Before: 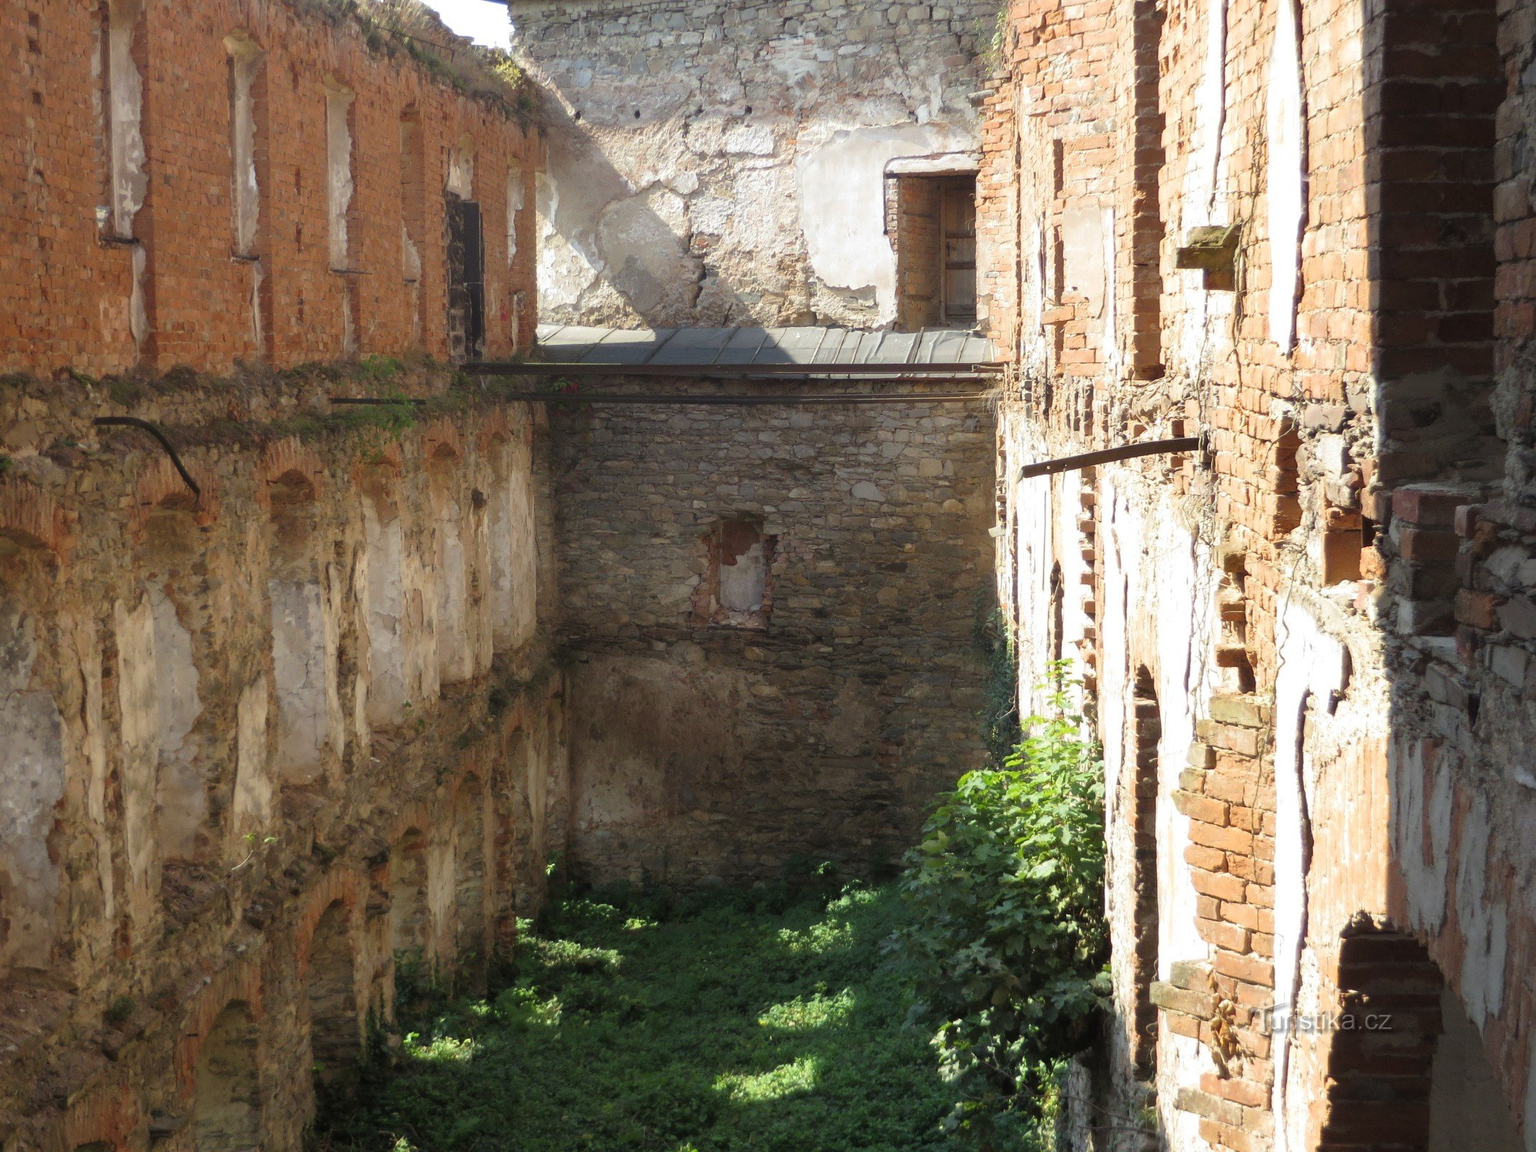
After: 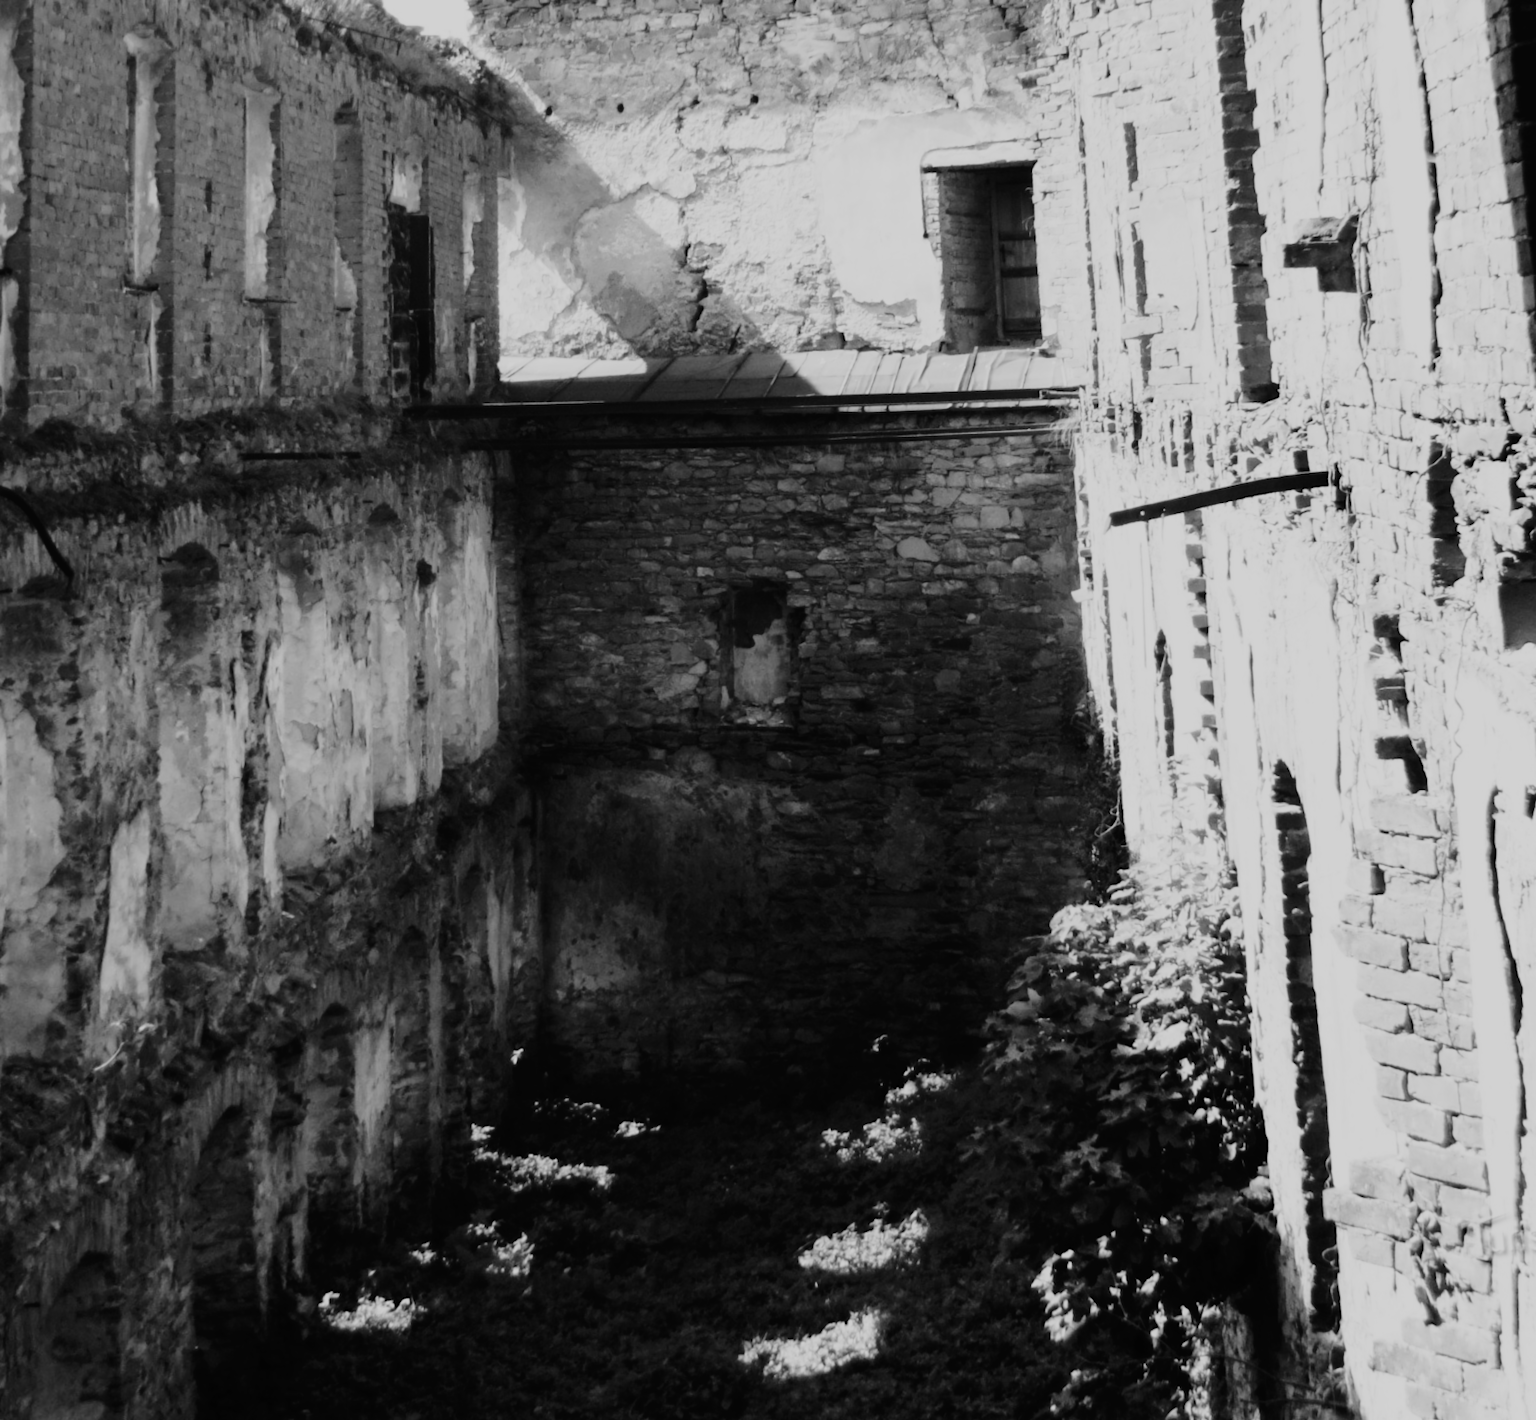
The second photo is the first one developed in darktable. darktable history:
filmic rgb: black relative exposure -7.65 EV, white relative exposure 4.56 EV, hardness 3.61
tone curve: curves: ch0 [(0, 0) (0.003, 0.015) (0.011, 0.019) (0.025, 0.026) (0.044, 0.041) (0.069, 0.057) (0.1, 0.085) (0.136, 0.116) (0.177, 0.158) (0.224, 0.215) (0.277, 0.286) (0.335, 0.367) (0.399, 0.452) (0.468, 0.534) (0.543, 0.612) (0.623, 0.698) (0.709, 0.775) (0.801, 0.858) (0.898, 0.928) (1, 1)], preserve colors none
color correction: highlights a* 9.03, highlights b* 8.71, shadows a* 40, shadows b* 40, saturation 0.8
lowpass: radius 0.76, contrast 1.56, saturation 0, unbound 0
color zones: curves: ch0 [(0.002, 0.589) (0.107, 0.484) (0.146, 0.249) (0.217, 0.352) (0.309, 0.525) (0.39, 0.404) (0.455, 0.169) (0.597, 0.055) (0.724, 0.212) (0.775, 0.691) (0.869, 0.571) (1, 0.587)]; ch1 [(0, 0) (0.143, 0) (0.286, 0) (0.429, 0) (0.571, 0) (0.714, 0) (0.857, 0)]
crop: left 7.598%, right 7.873%
rotate and perspective: rotation -1.68°, lens shift (vertical) -0.146, crop left 0.049, crop right 0.912, crop top 0.032, crop bottom 0.96
